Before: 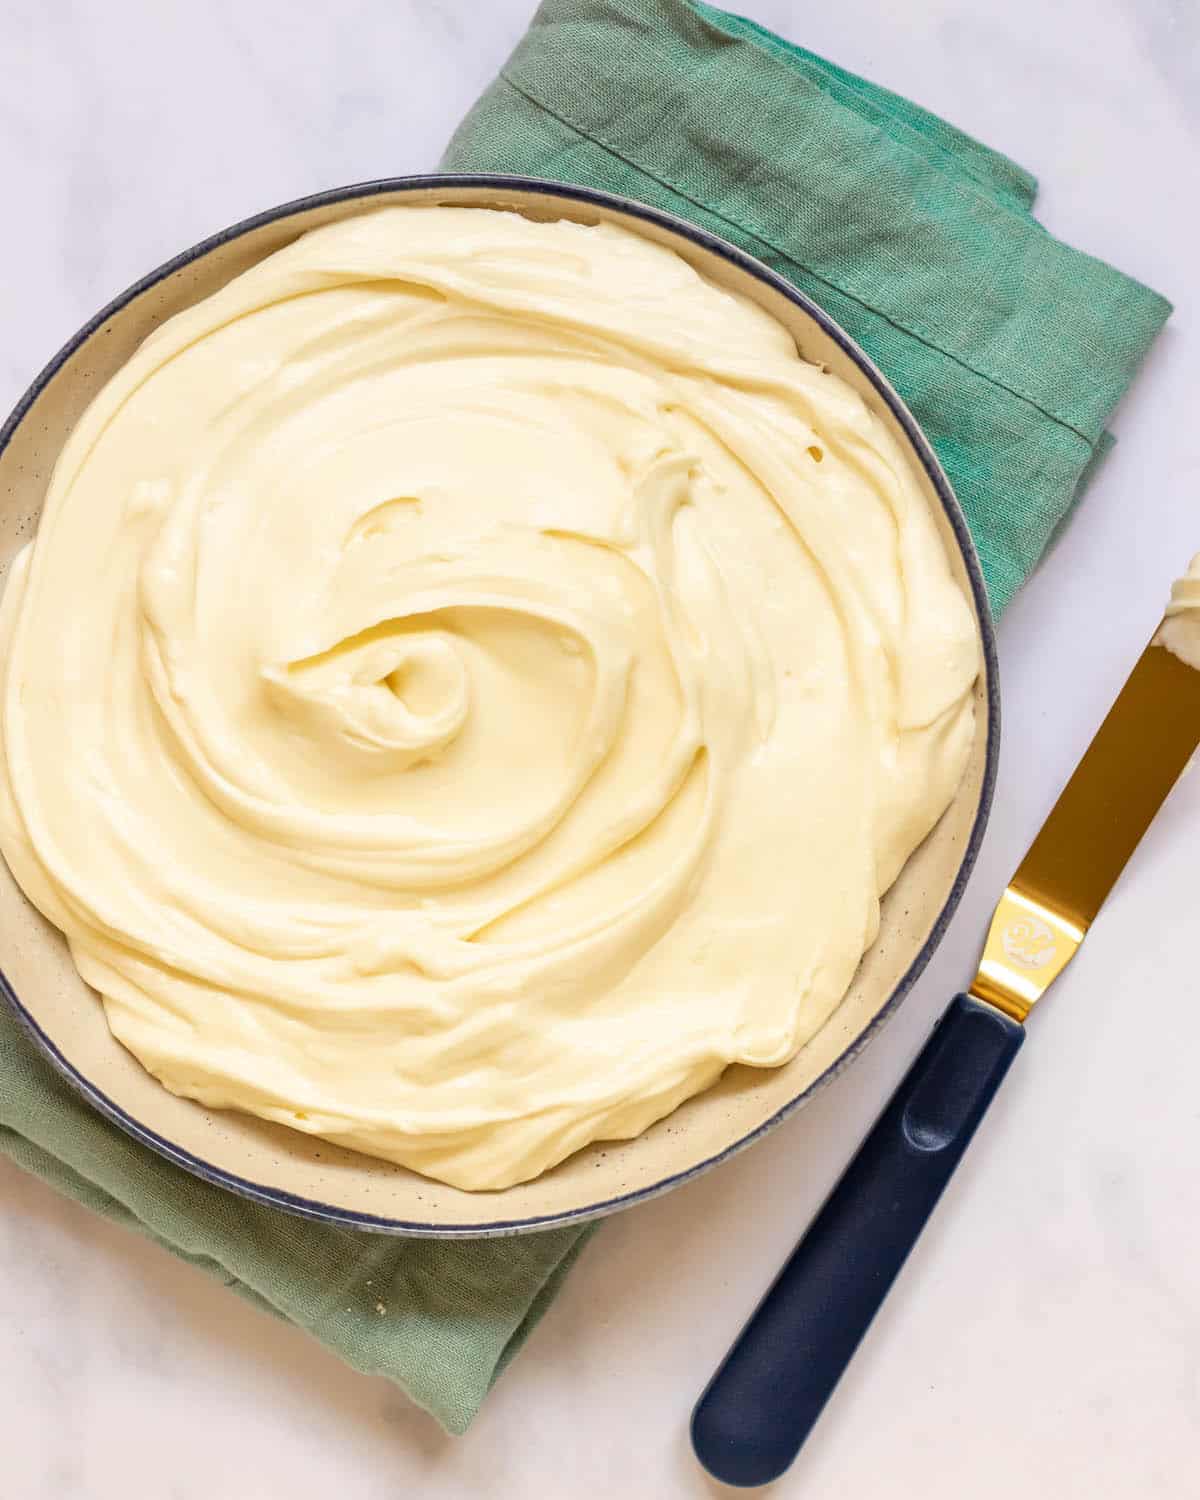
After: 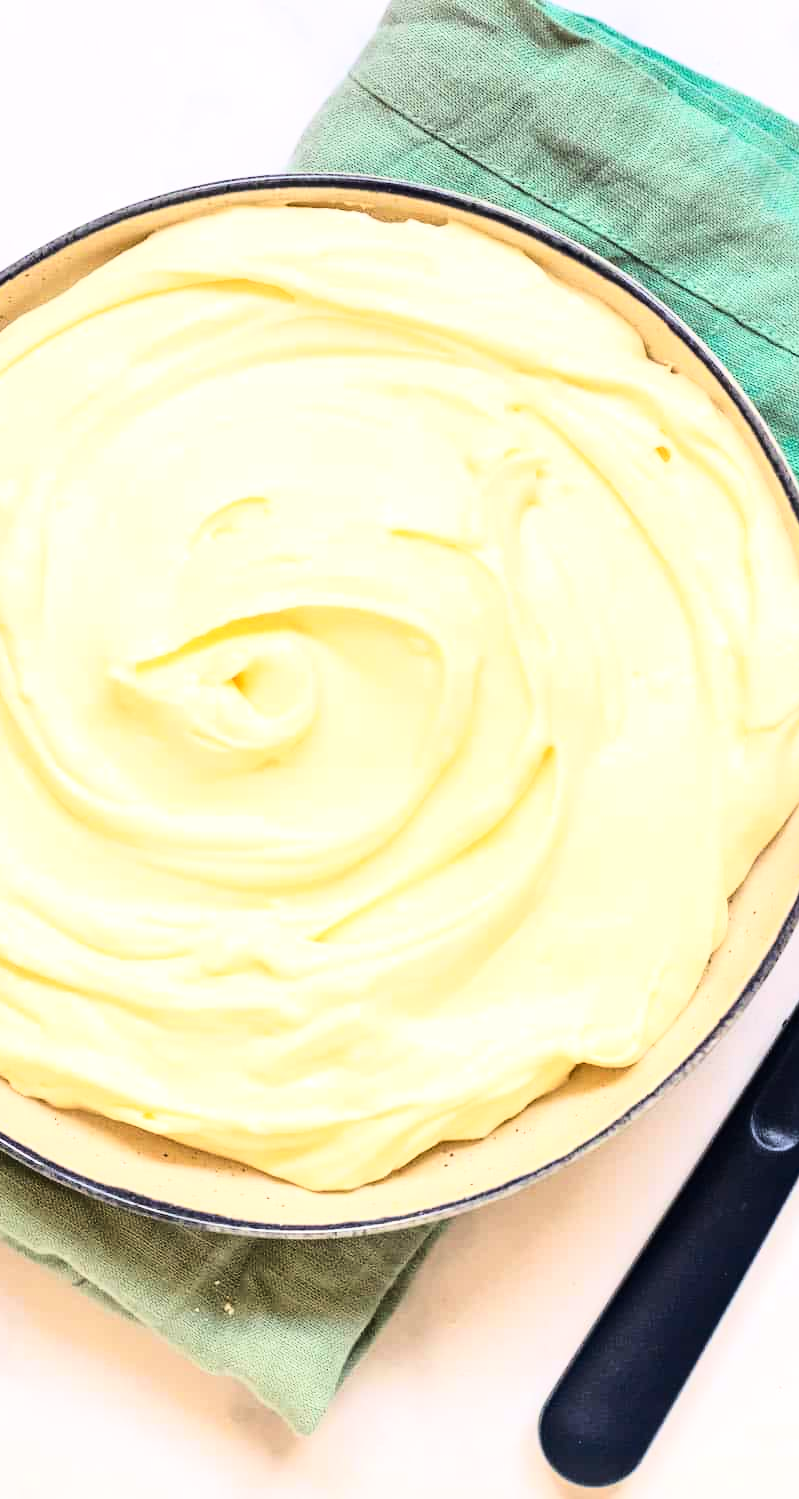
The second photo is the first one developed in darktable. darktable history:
crop and rotate: left 12.673%, right 20.66%
base curve: curves: ch0 [(0, 0) (0.028, 0.03) (0.121, 0.232) (0.46, 0.748) (0.859, 0.968) (1, 1)]
tone equalizer: -8 EV -0.417 EV, -7 EV -0.389 EV, -6 EV -0.333 EV, -5 EV -0.222 EV, -3 EV 0.222 EV, -2 EV 0.333 EV, -1 EV 0.389 EV, +0 EV 0.417 EV, edges refinement/feathering 500, mask exposure compensation -1.57 EV, preserve details no
